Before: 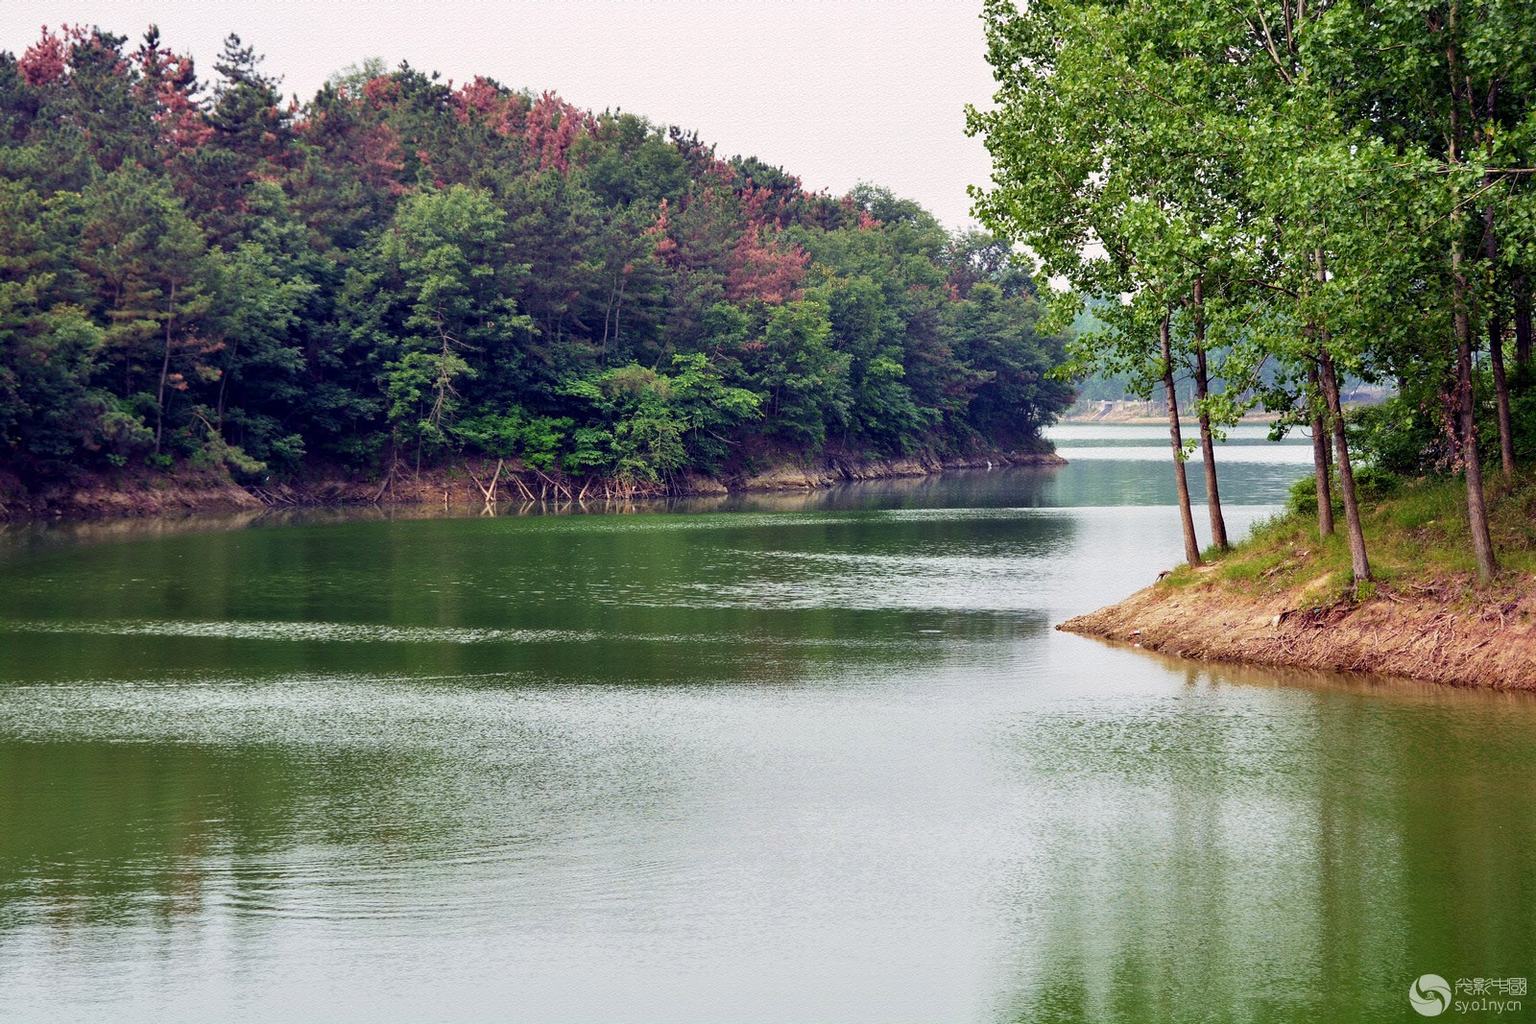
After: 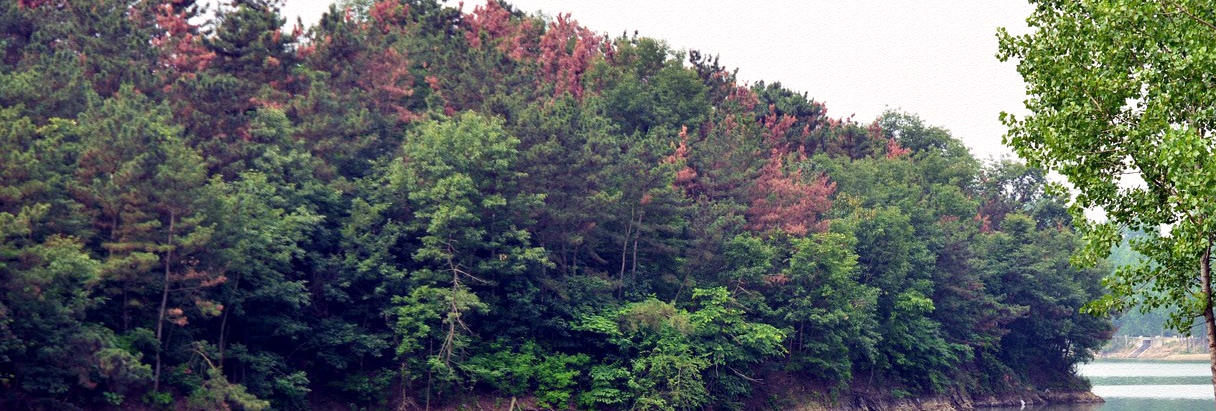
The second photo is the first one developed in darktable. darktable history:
crop: left 0.539%, top 7.64%, right 23.406%, bottom 53.776%
exposure: exposure 0.202 EV, compensate highlight preservation false
